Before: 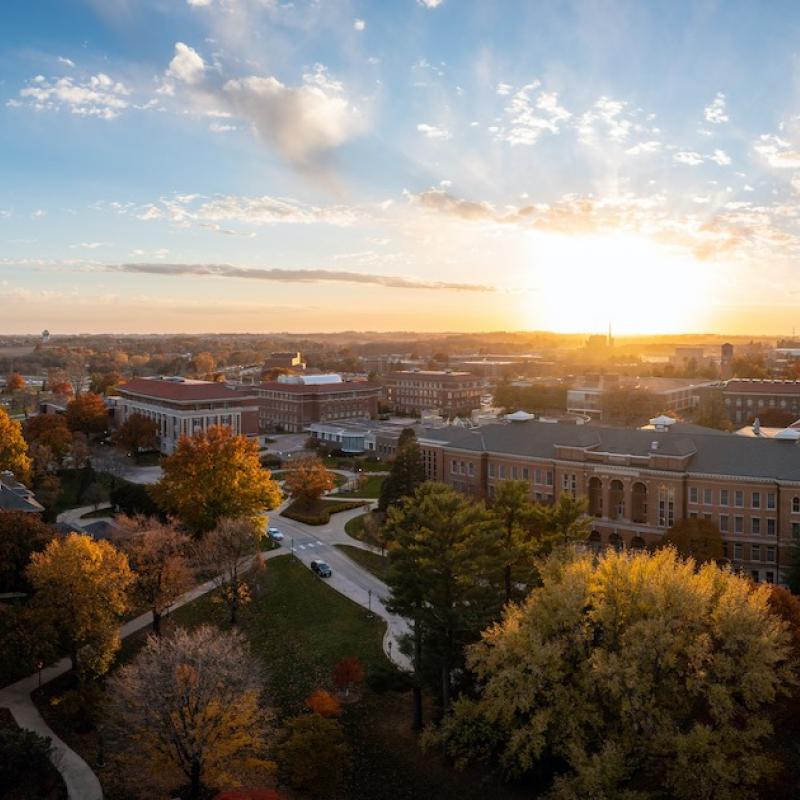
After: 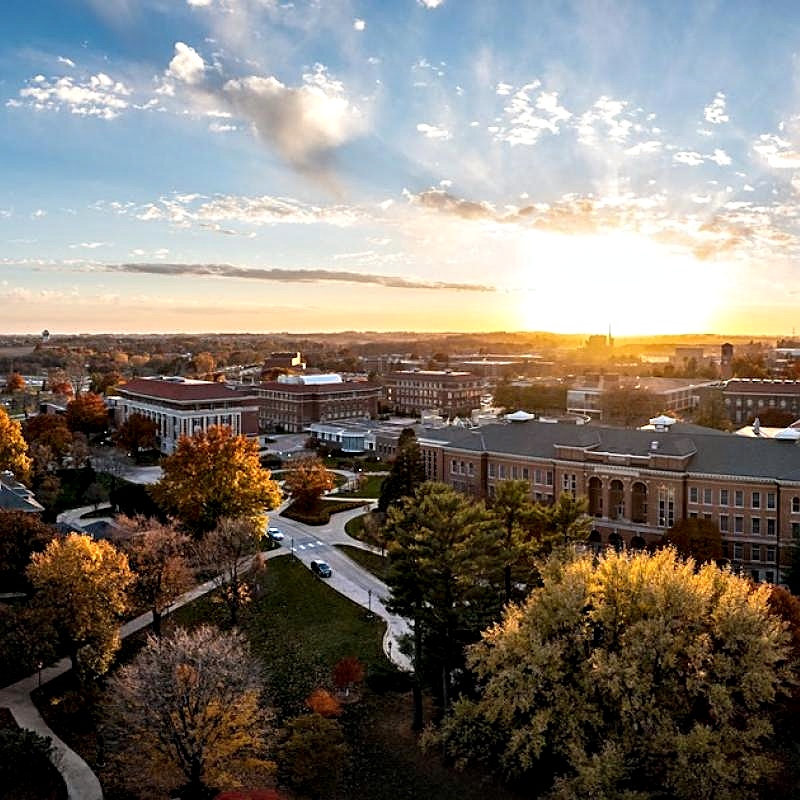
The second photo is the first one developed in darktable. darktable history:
sharpen: amount 0.55
contrast equalizer: octaves 7, y [[0.627 ×6], [0.563 ×6], [0 ×6], [0 ×6], [0 ×6]]
